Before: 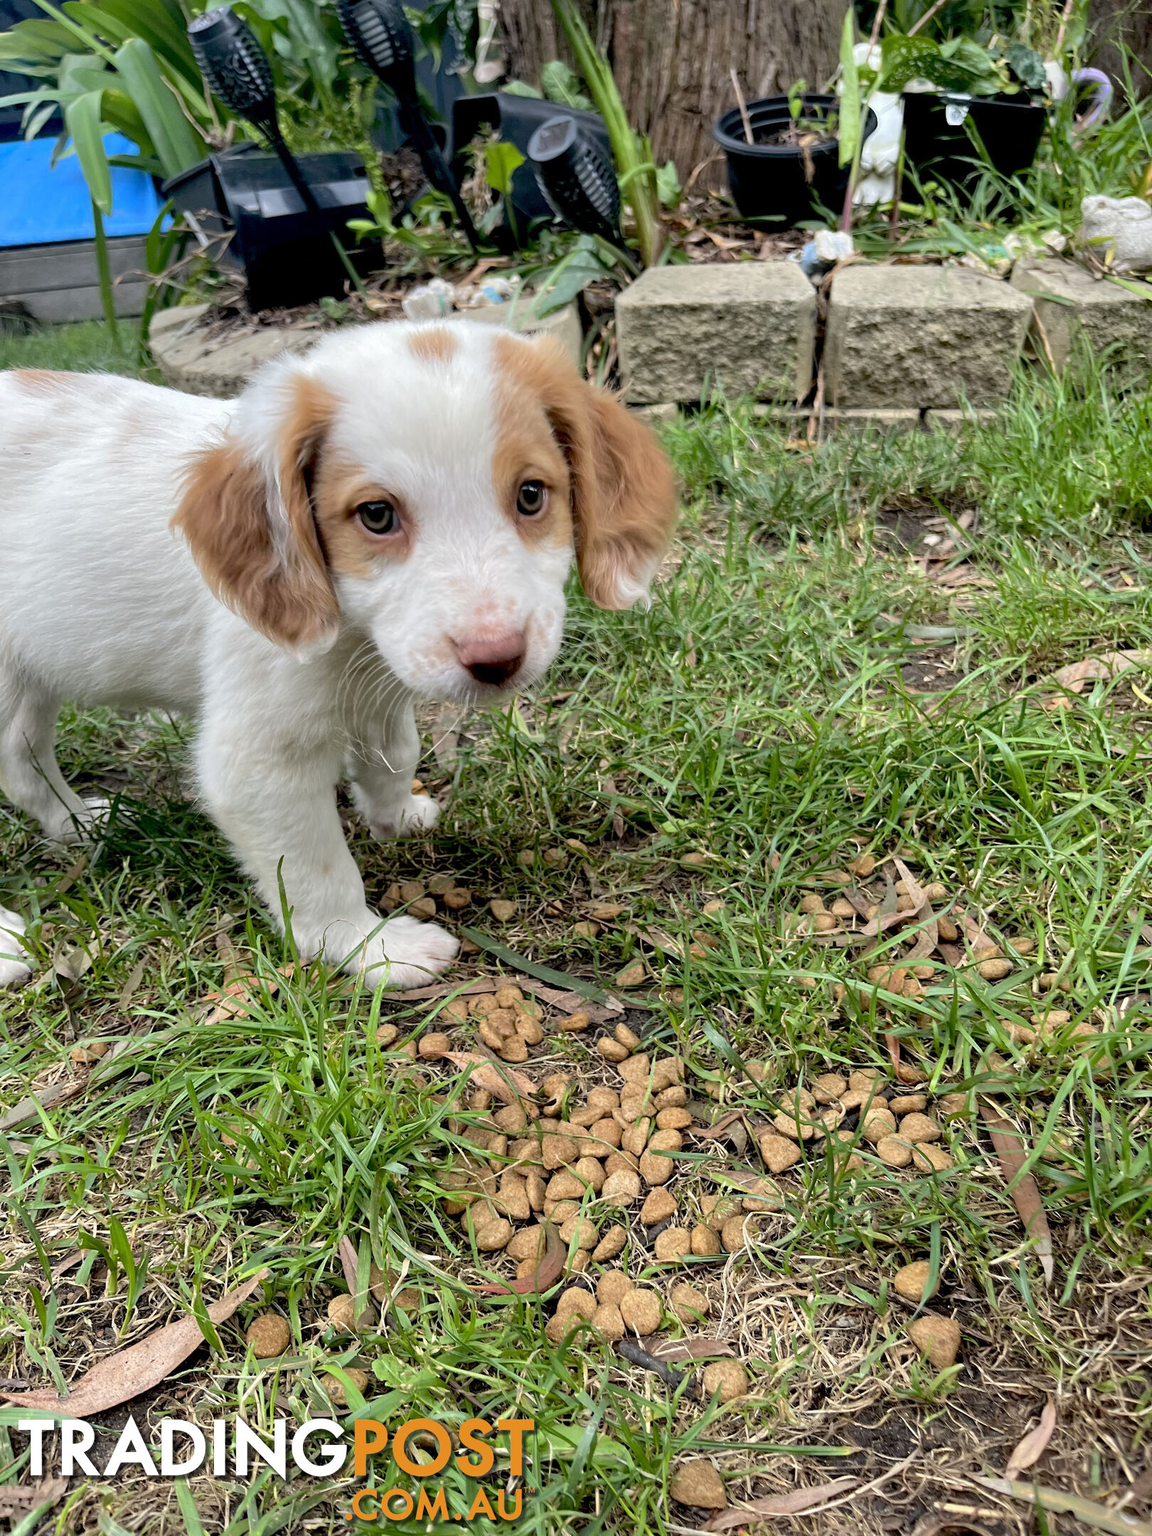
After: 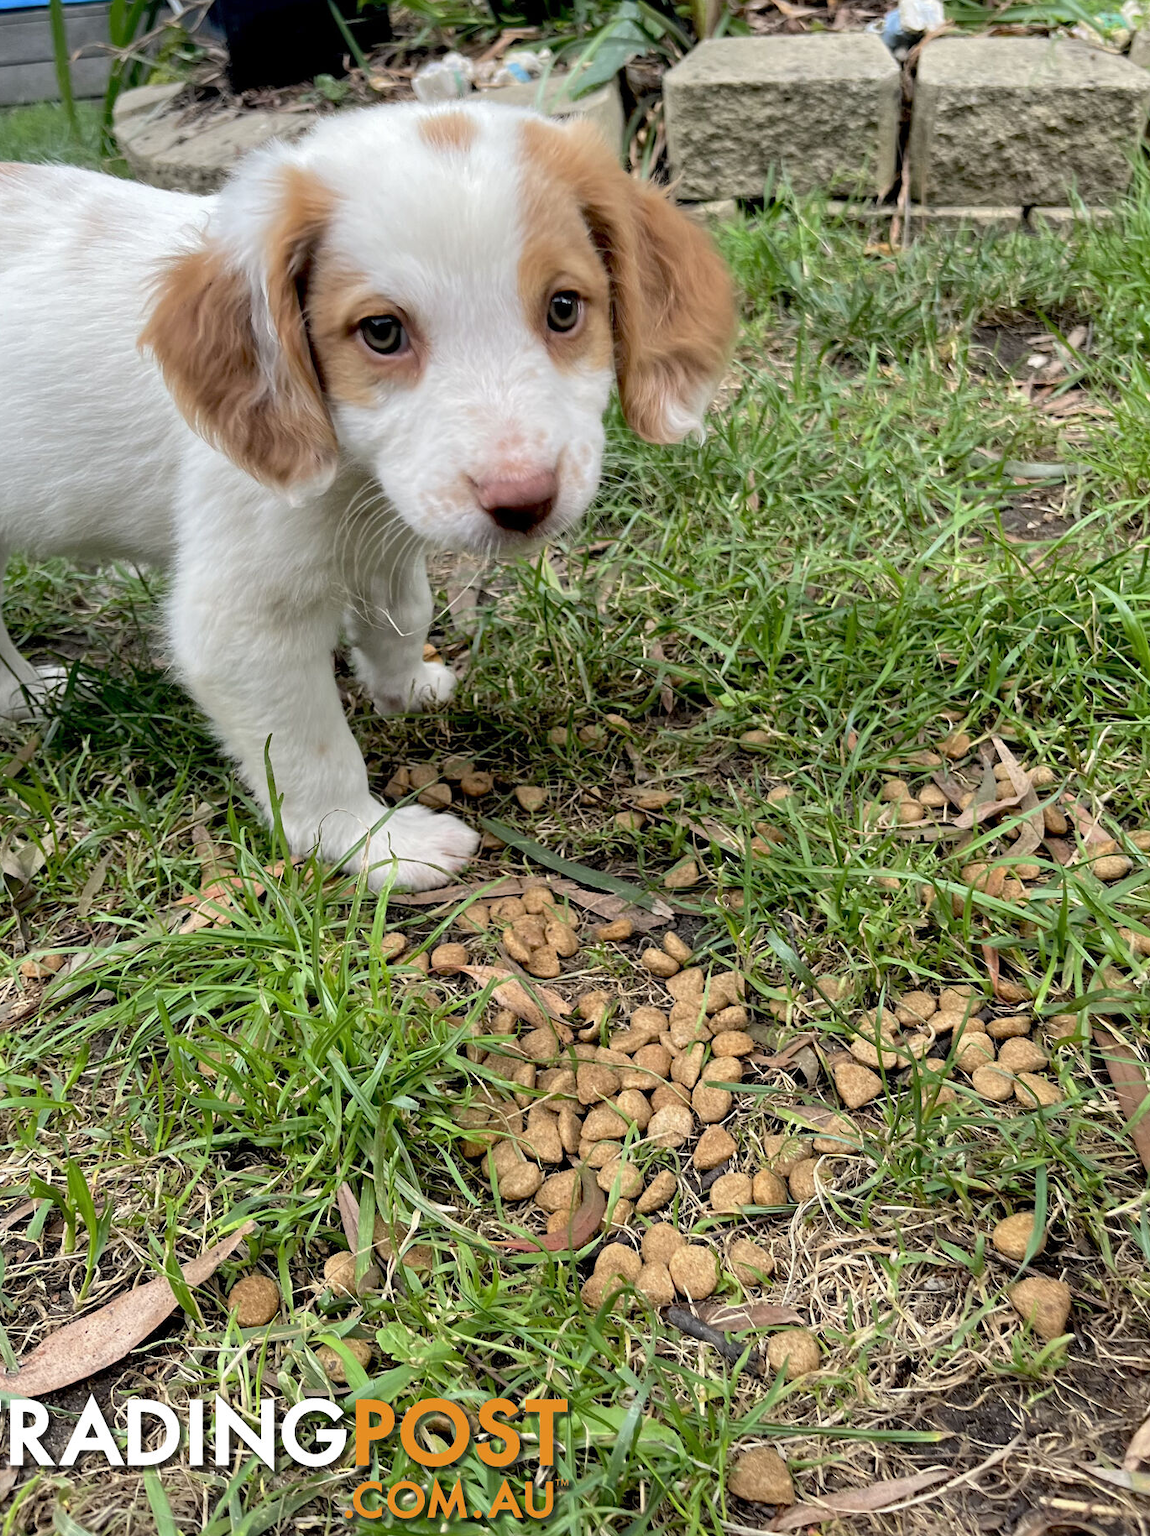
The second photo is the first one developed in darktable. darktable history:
crop and rotate: left 4.641%, top 15.256%, right 10.677%
